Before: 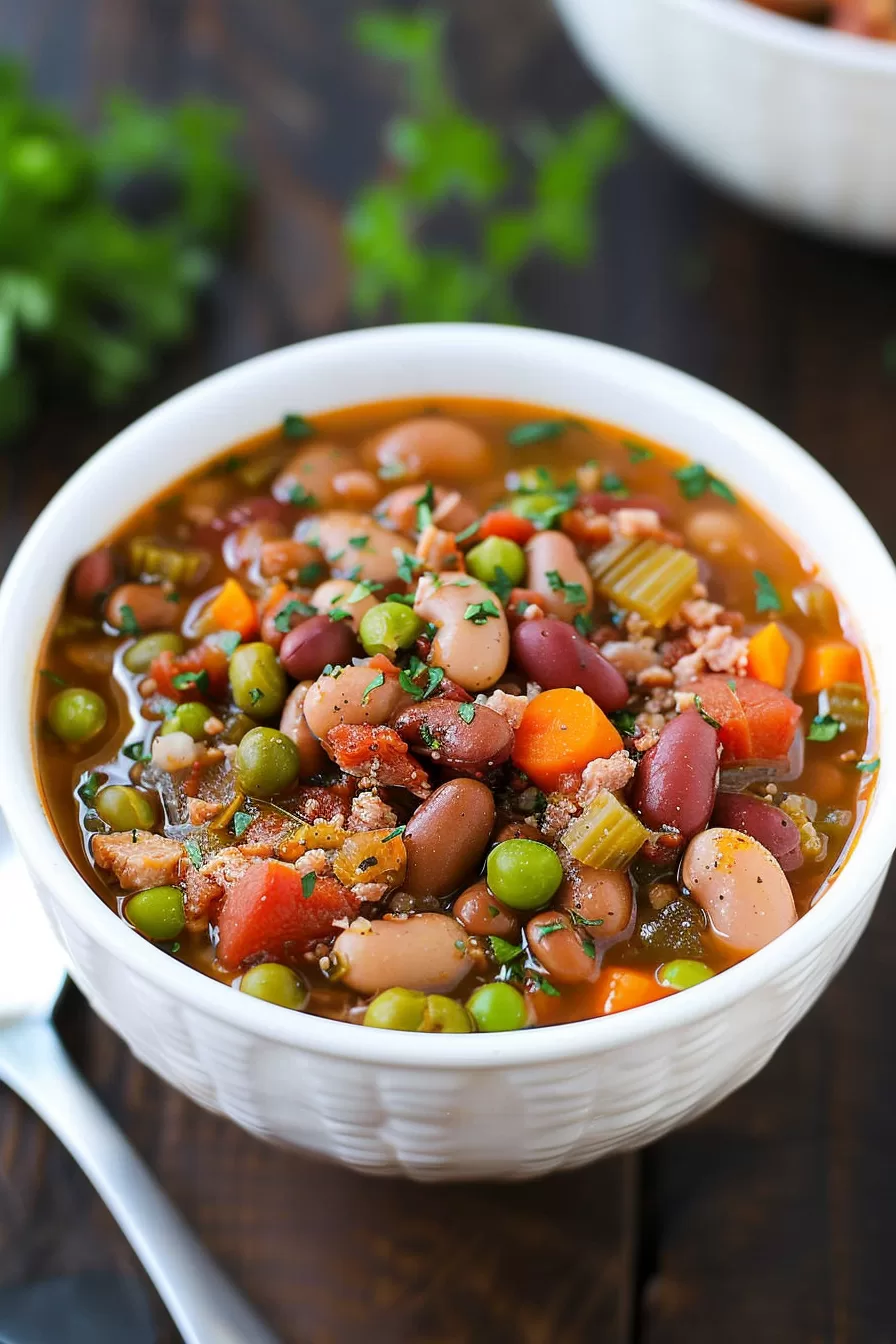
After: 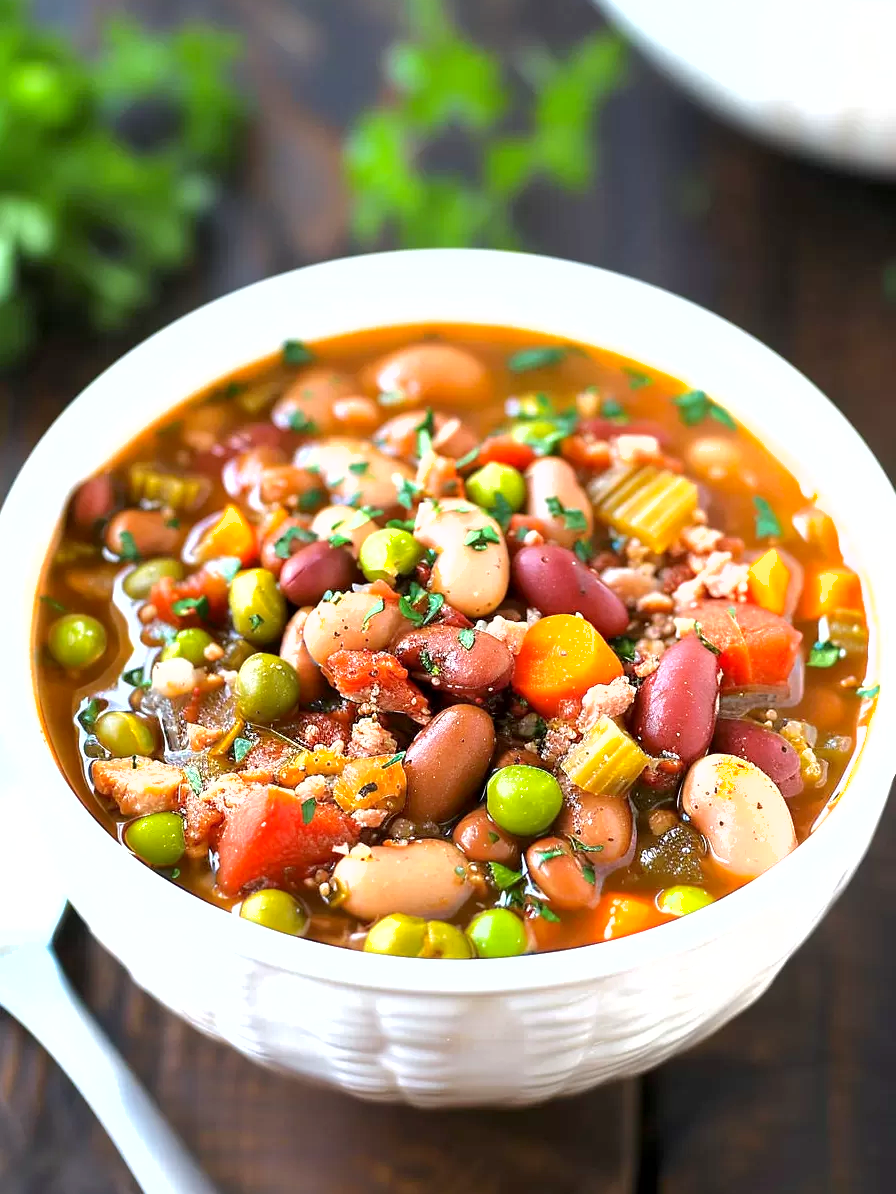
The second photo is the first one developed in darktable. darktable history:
crop and rotate: top 5.563%, bottom 5.576%
shadows and highlights: shadows 10.47, white point adjustment 0.92, highlights -40.2
exposure: black level correction 0.001, exposure 1 EV, compensate exposure bias true, compensate highlight preservation false
